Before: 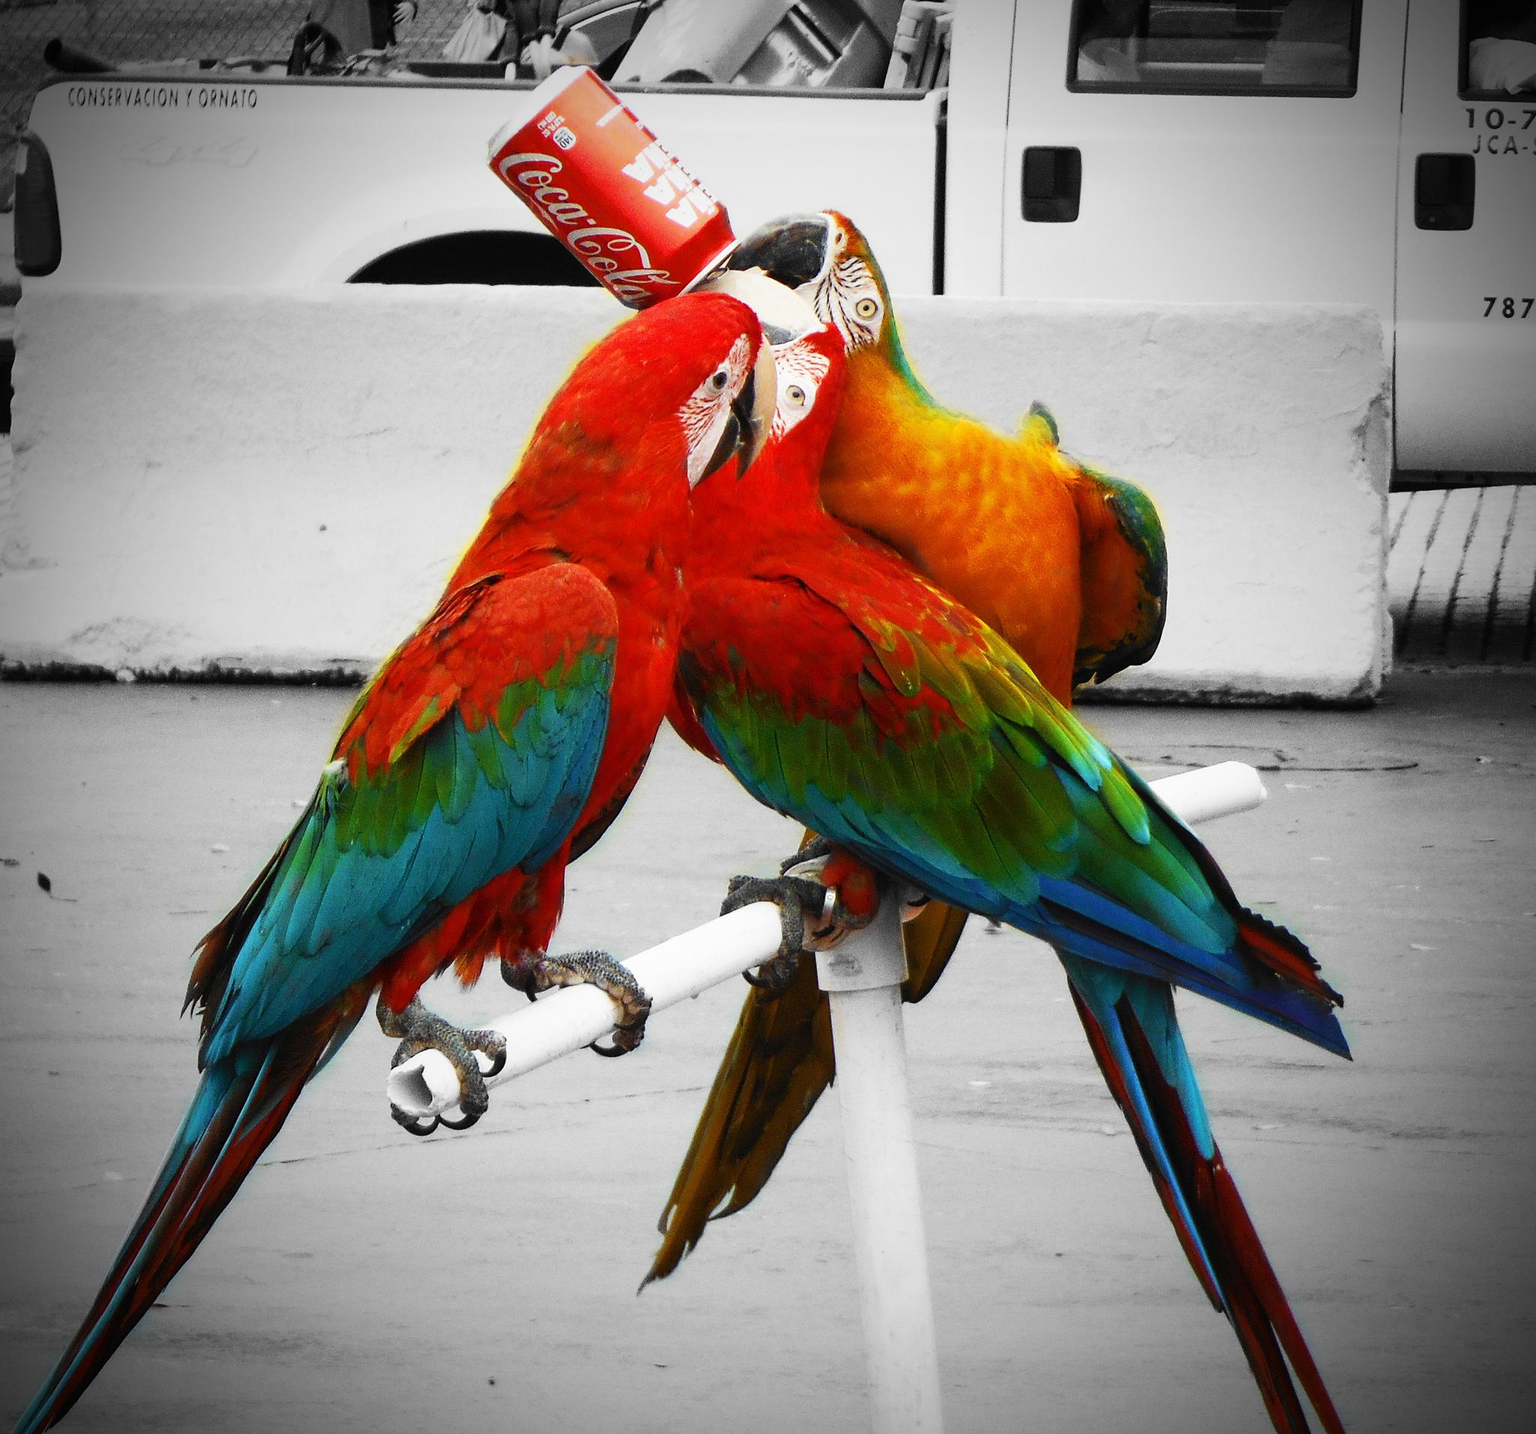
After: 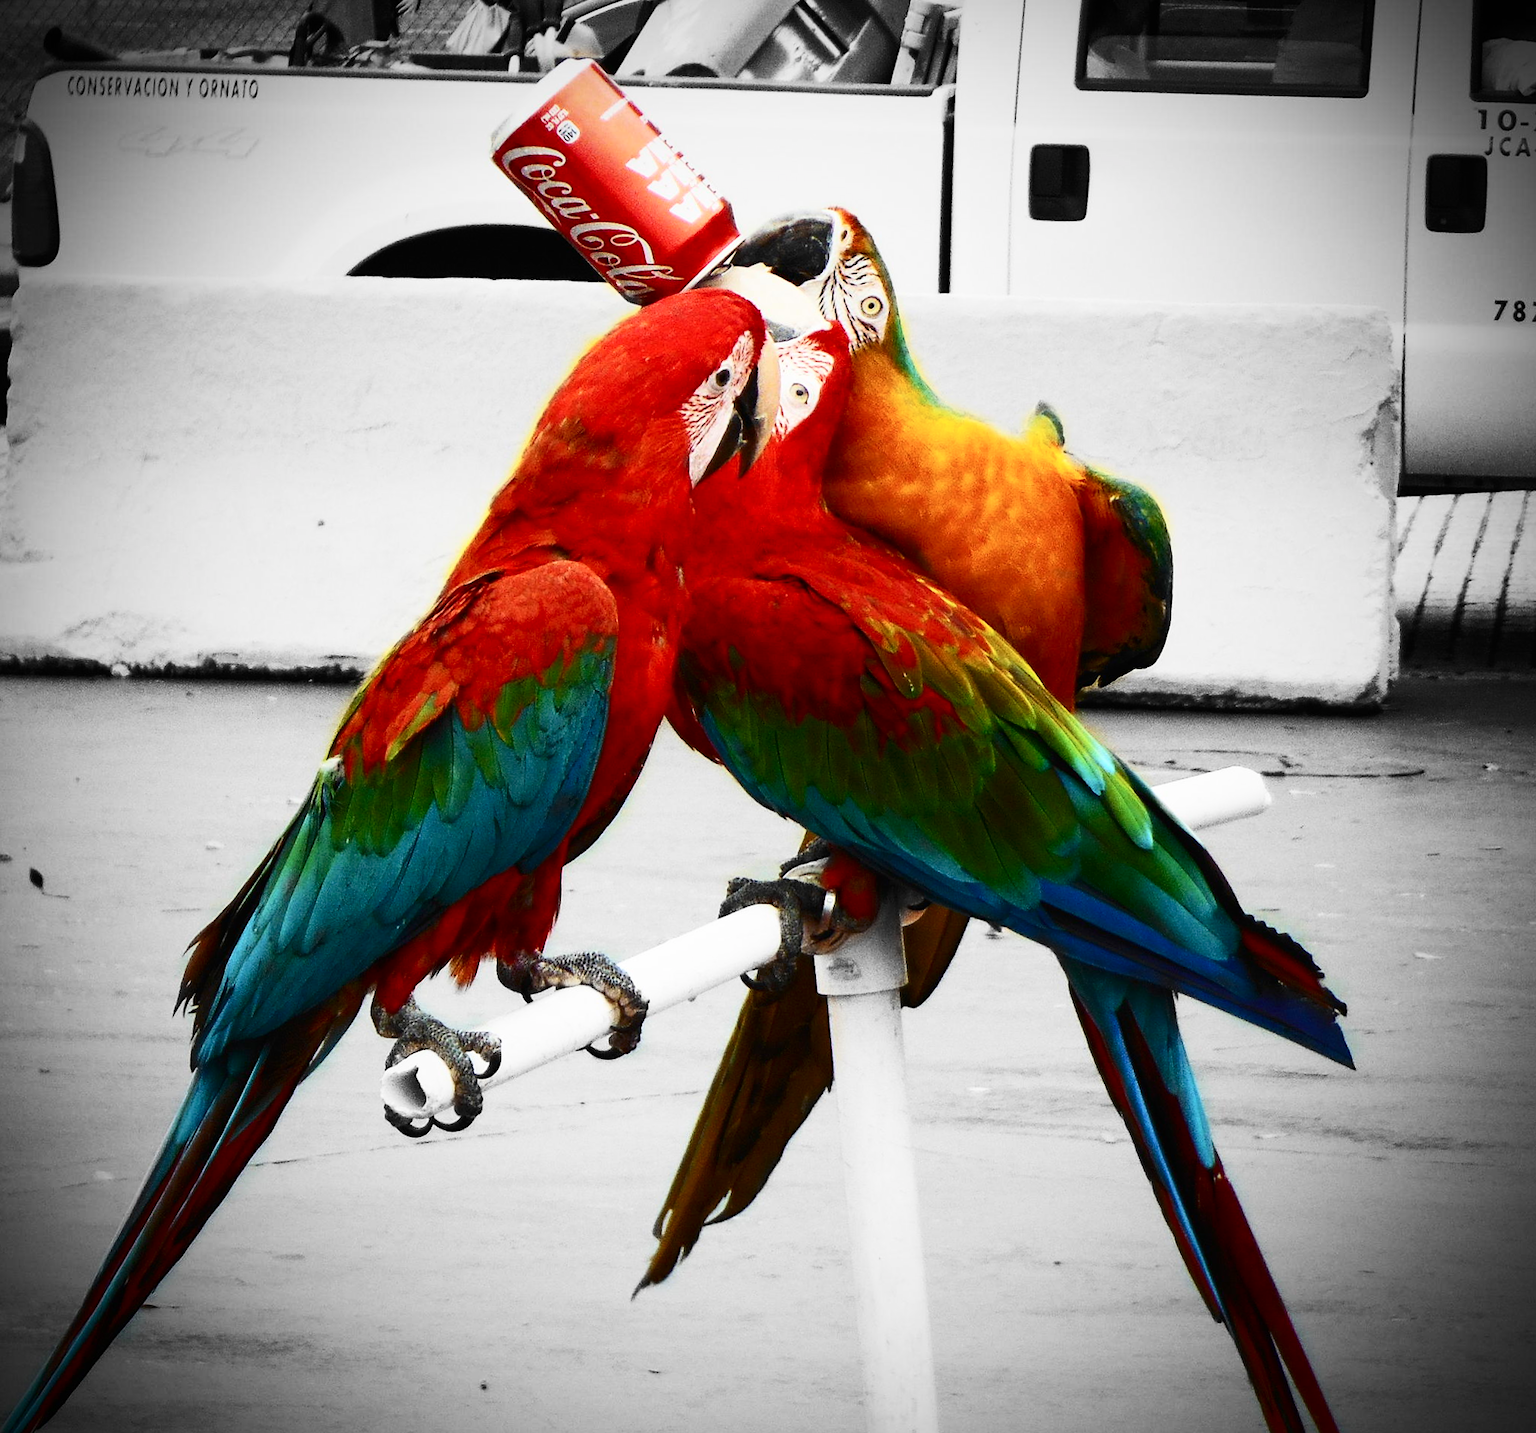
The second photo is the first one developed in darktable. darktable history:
crop and rotate: angle -0.5°
contrast brightness saturation: contrast 0.28
